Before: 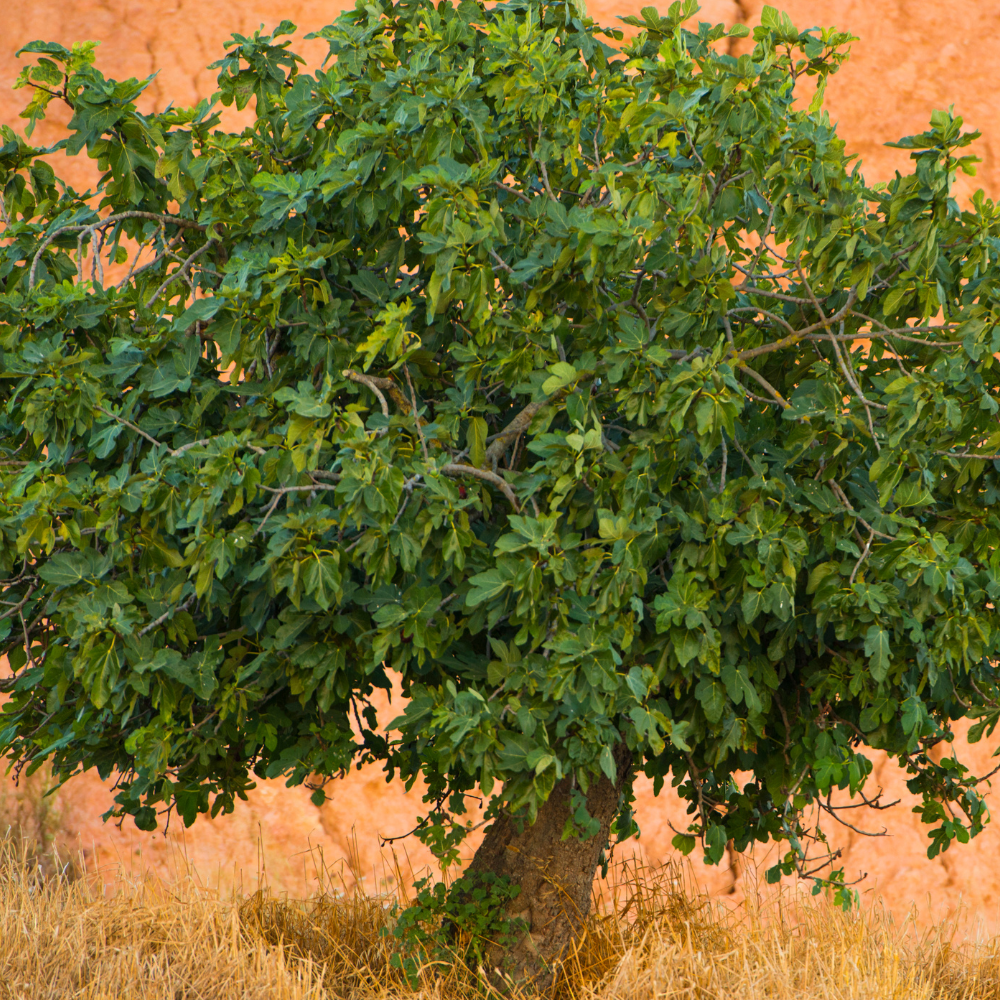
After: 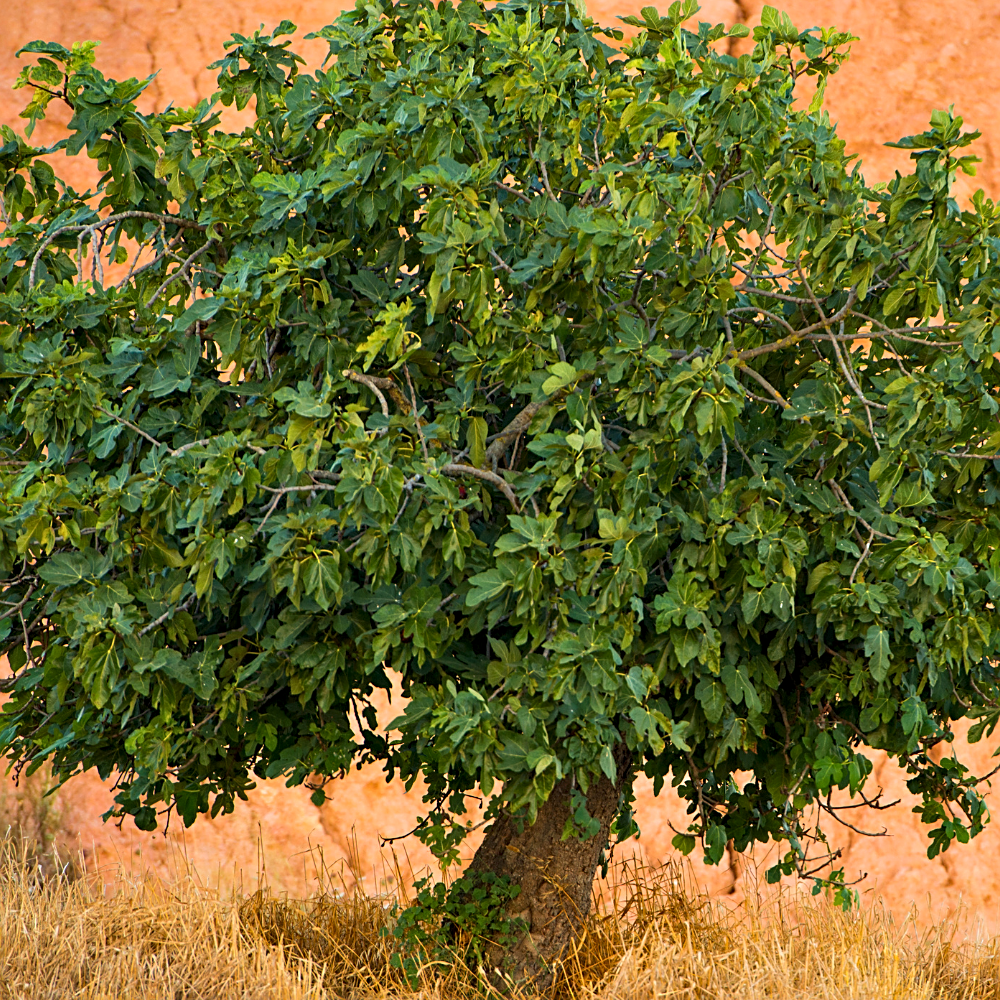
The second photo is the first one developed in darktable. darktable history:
contrast equalizer: octaves 7, y [[0.6 ×6], [0.55 ×6], [0 ×6], [0 ×6], [0 ×6]], mix 0.35
sharpen: on, module defaults
